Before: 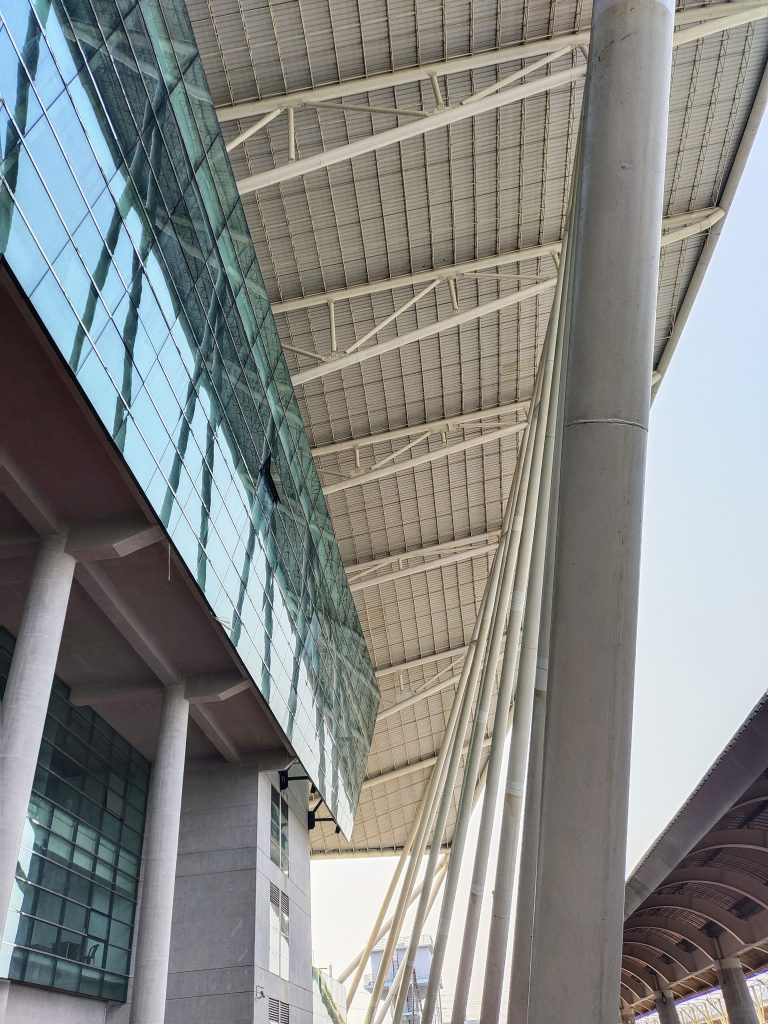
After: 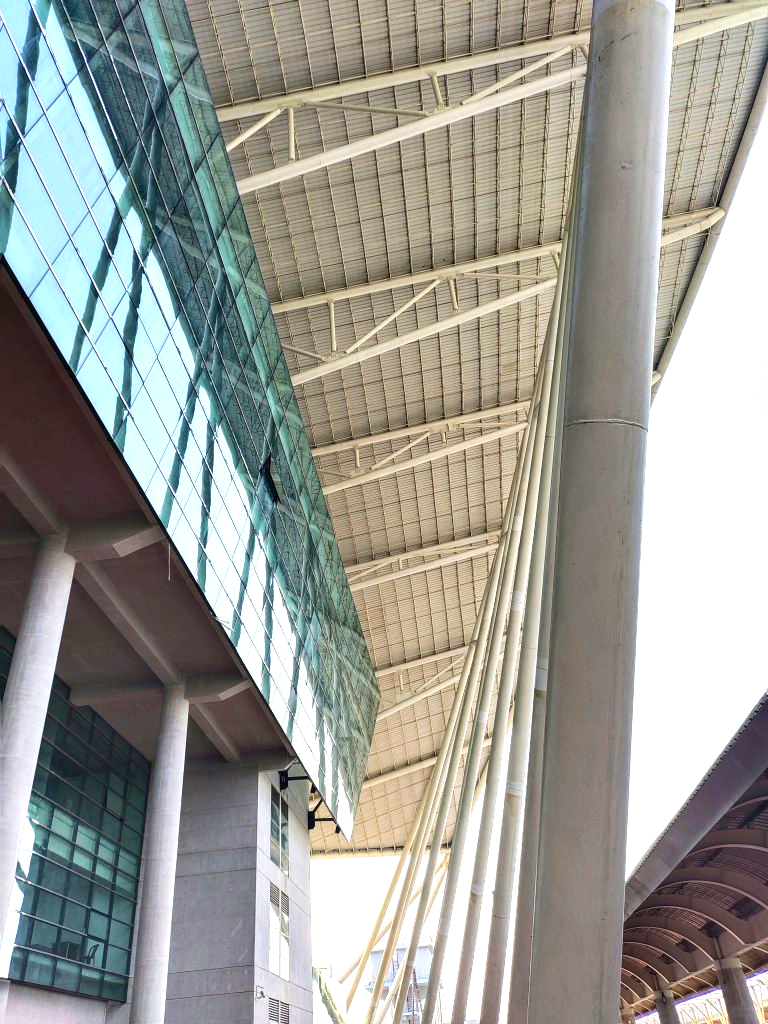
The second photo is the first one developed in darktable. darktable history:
levels: levels [0, 0.43, 0.859]
velvia: on, module defaults
tone equalizer: on, module defaults
